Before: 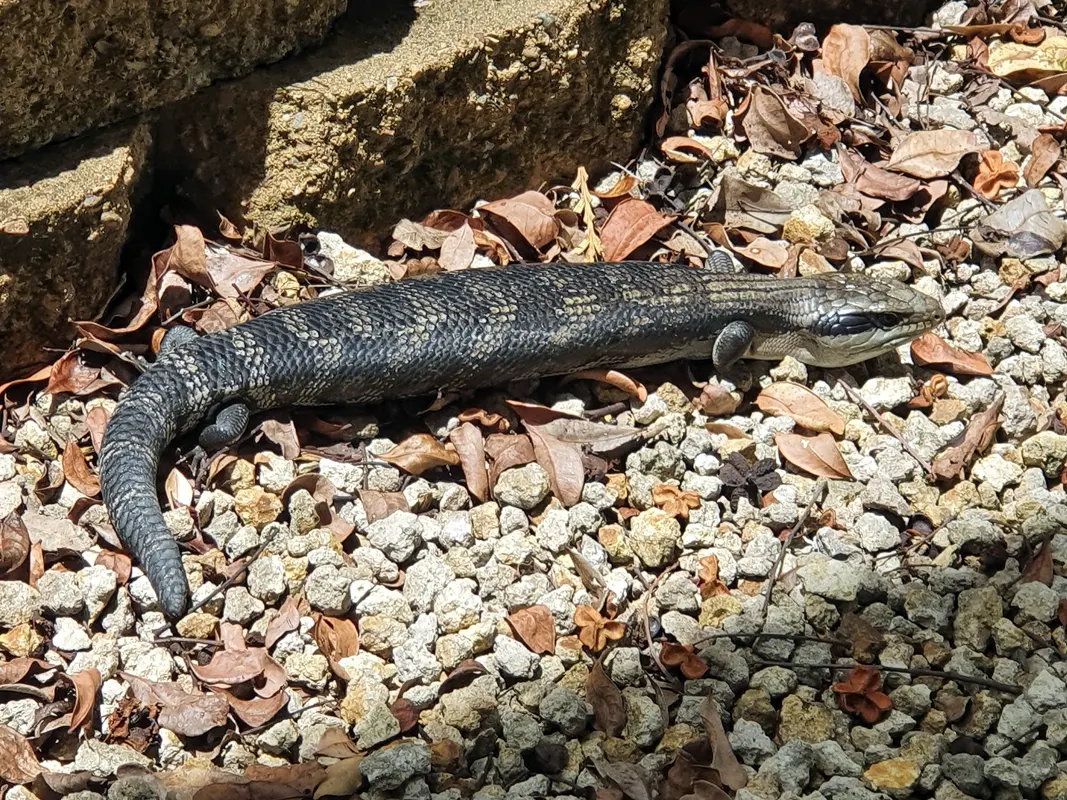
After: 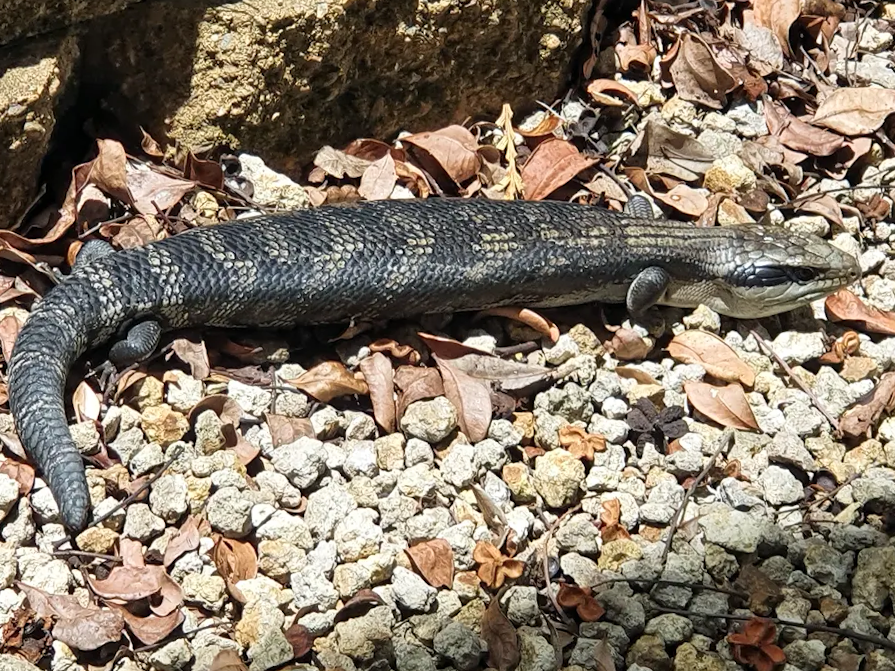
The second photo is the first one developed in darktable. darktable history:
shadows and highlights: shadows 0, highlights 40
crop and rotate: angle -3.27°, left 5.211%, top 5.211%, right 4.607%, bottom 4.607%
